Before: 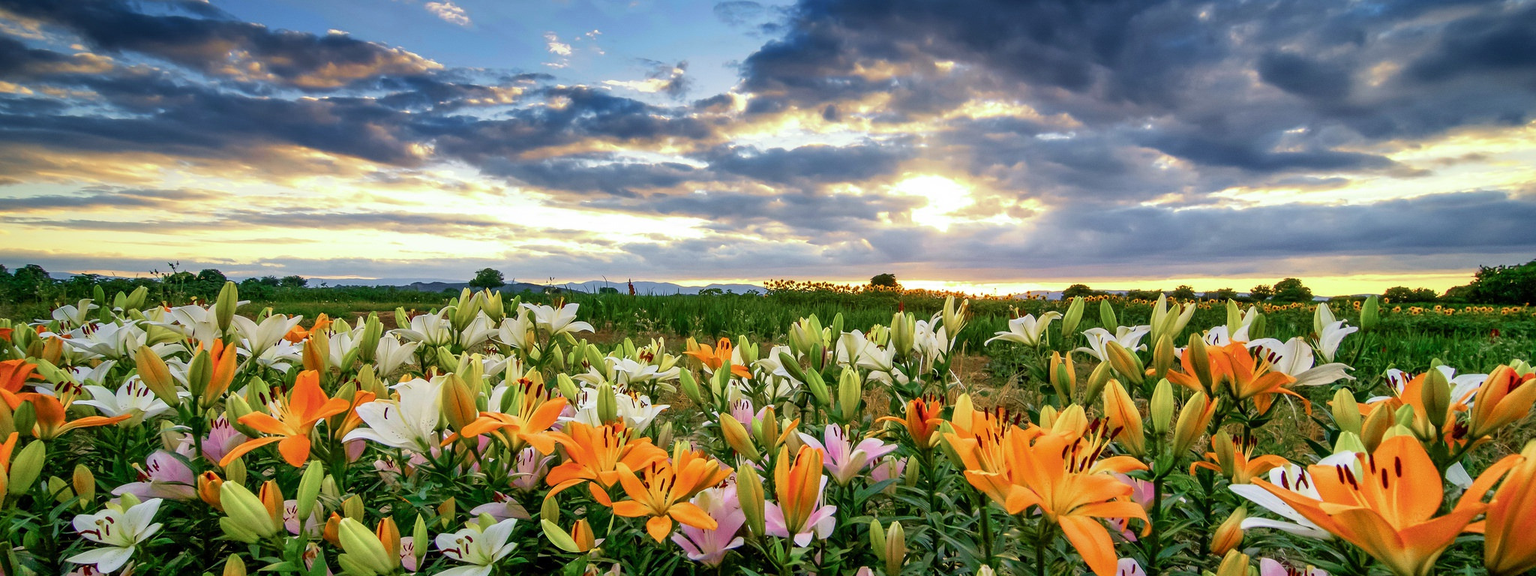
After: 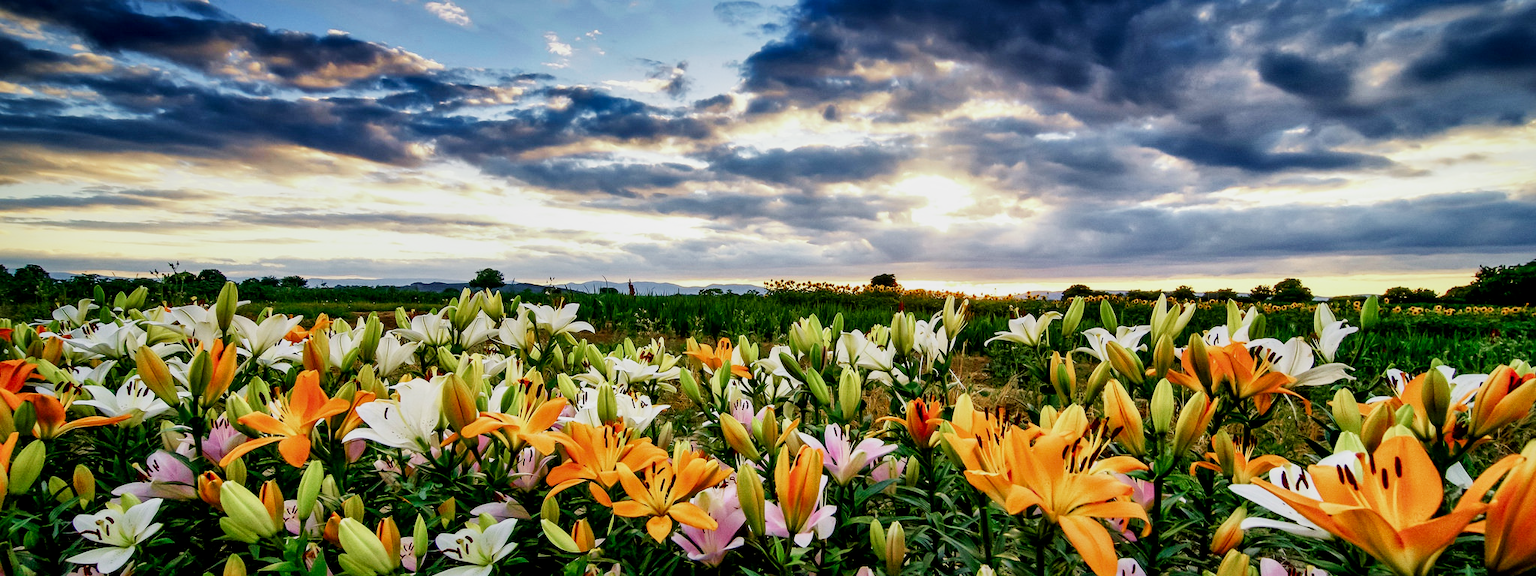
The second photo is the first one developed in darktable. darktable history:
sigmoid: contrast 1.69, skew -0.23, preserve hue 0%, red attenuation 0.1, red rotation 0.035, green attenuation 0.1, green rotation -0.017, blue attenuation 0.15, blue rotation -0.052, base primaries Rec2020
local contrast: mode bilateral grid, contrast 20, coarseness 50, detail 161%, midtone range 0.2
